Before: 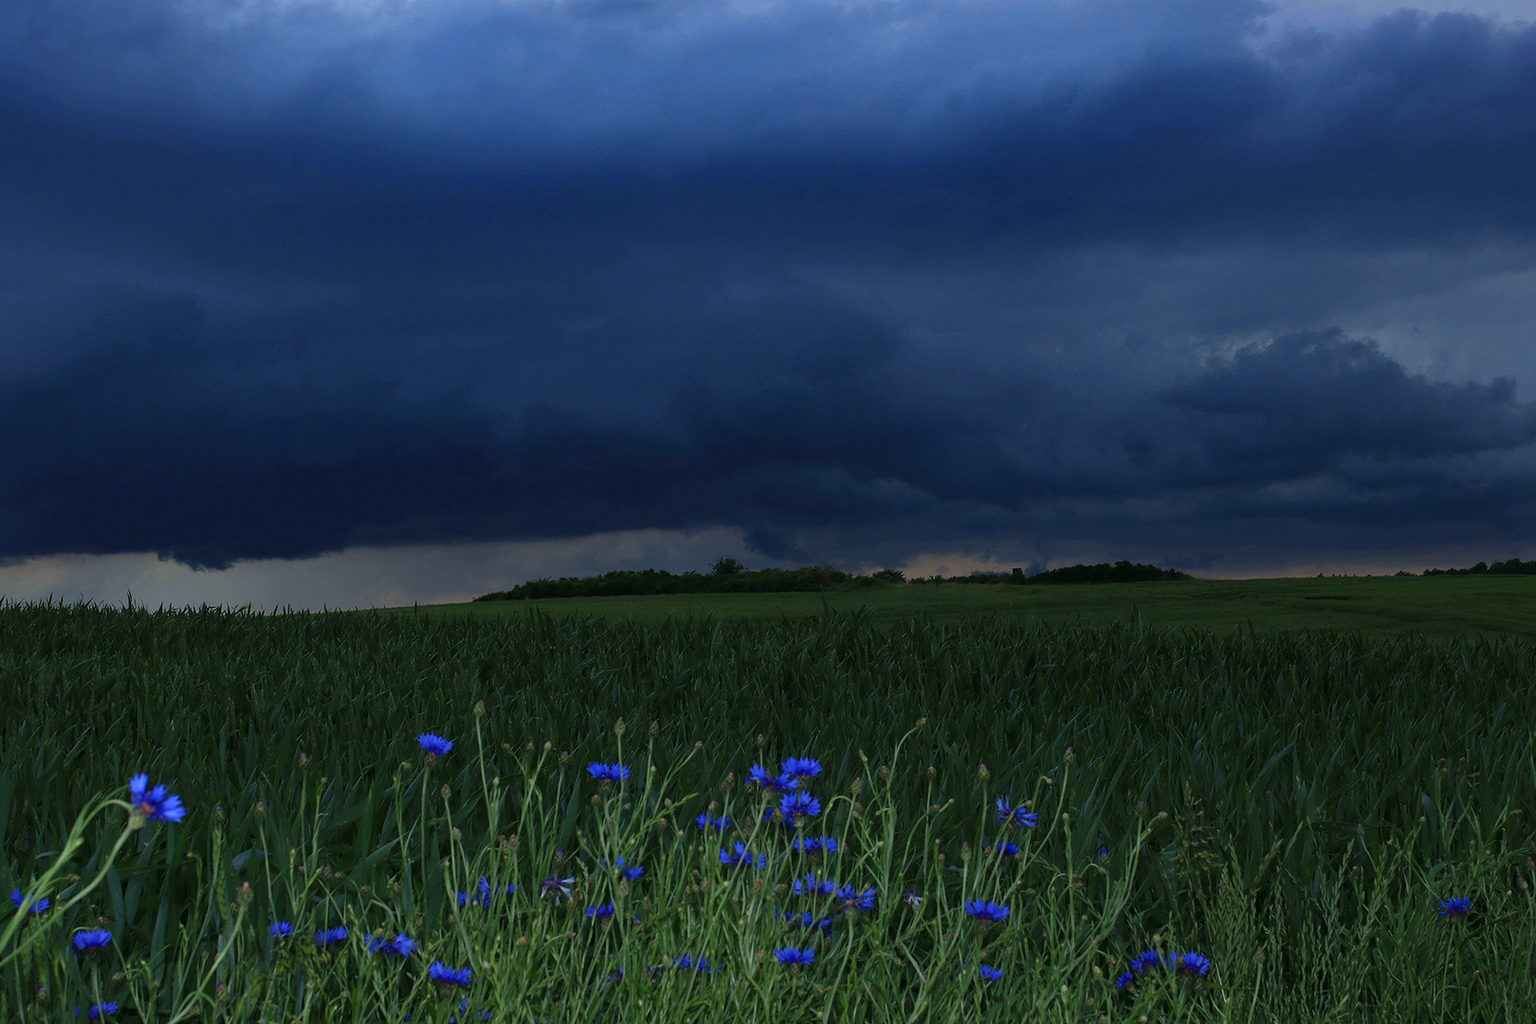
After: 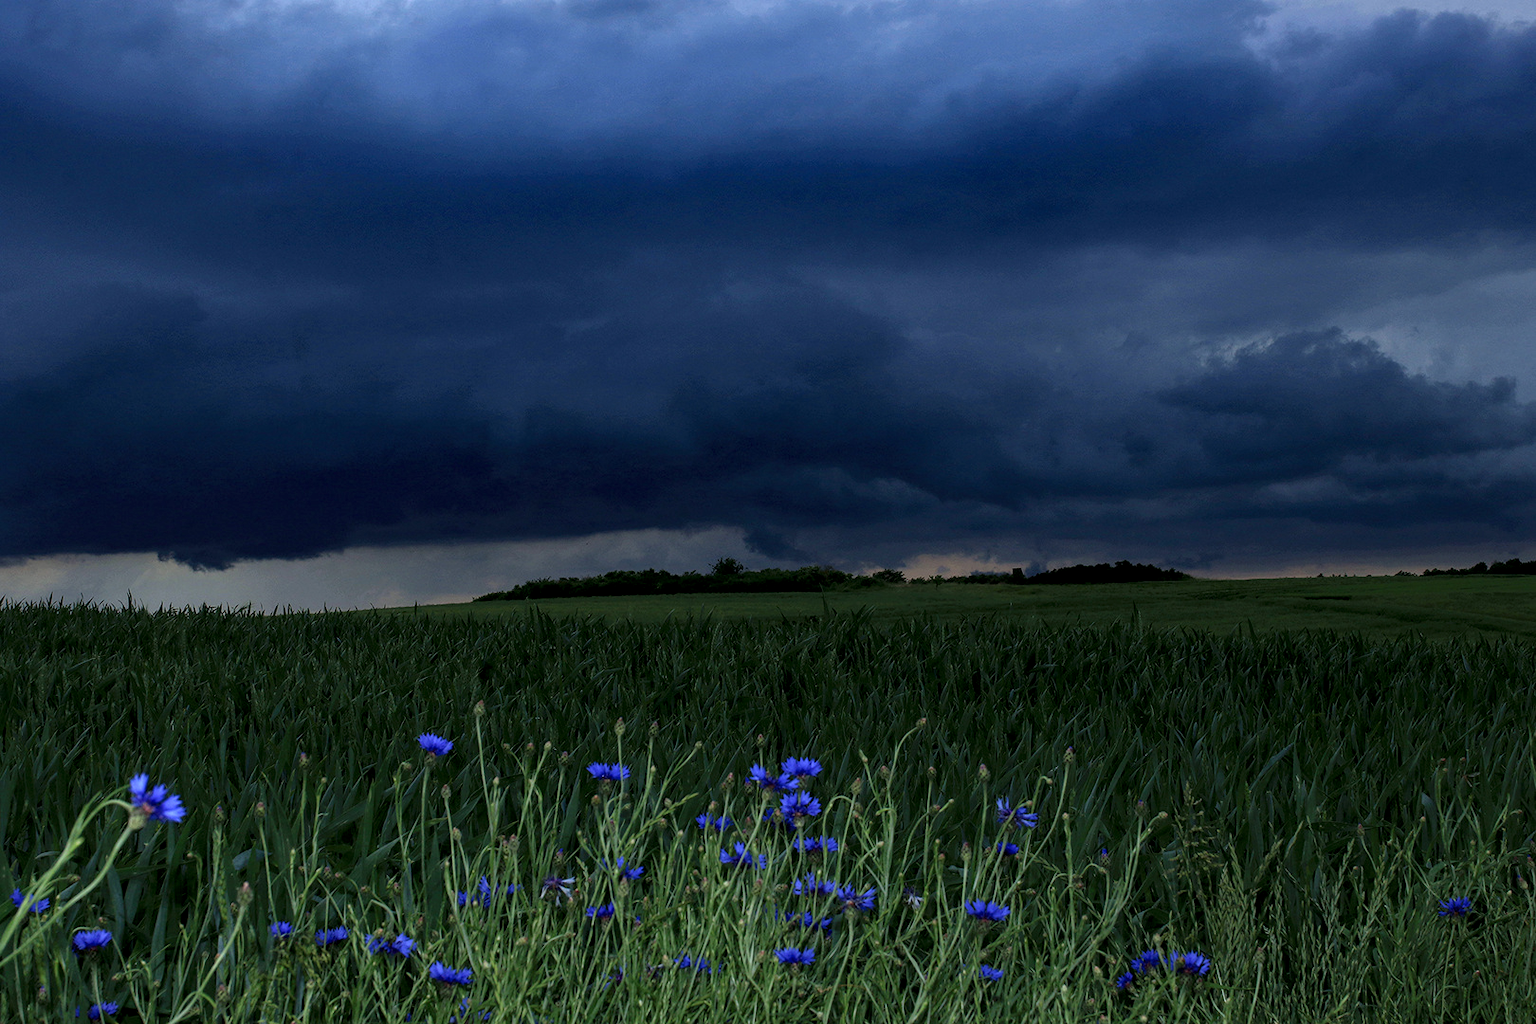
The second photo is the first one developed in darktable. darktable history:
local contrast: highlights 28%, detail 150%
